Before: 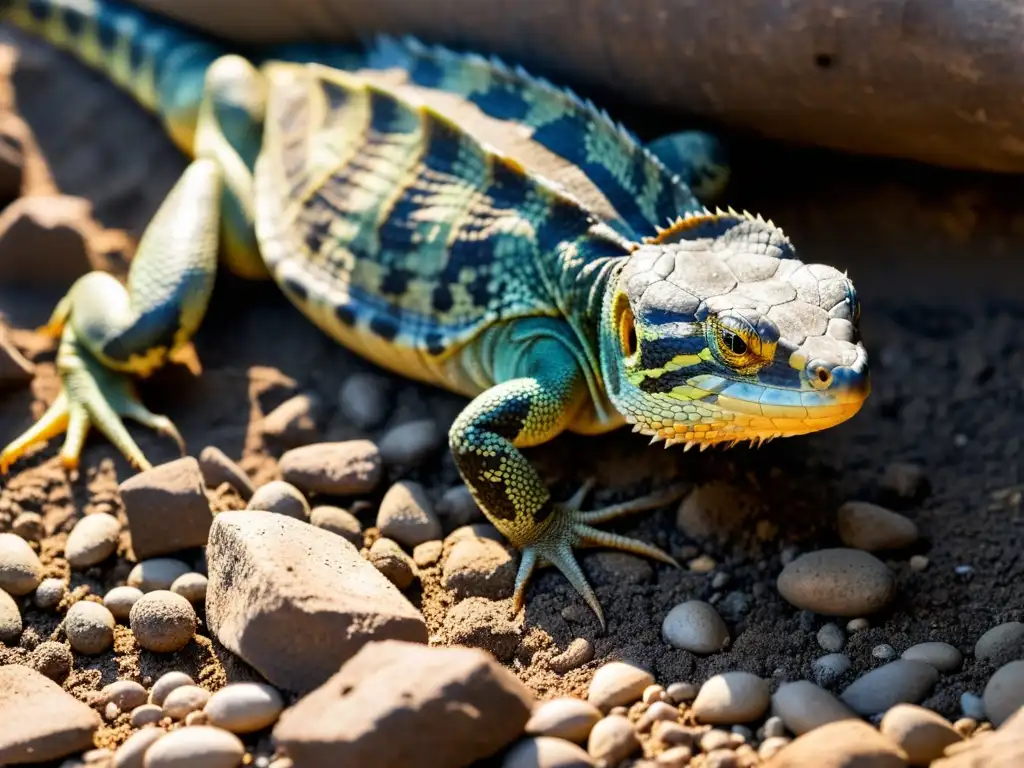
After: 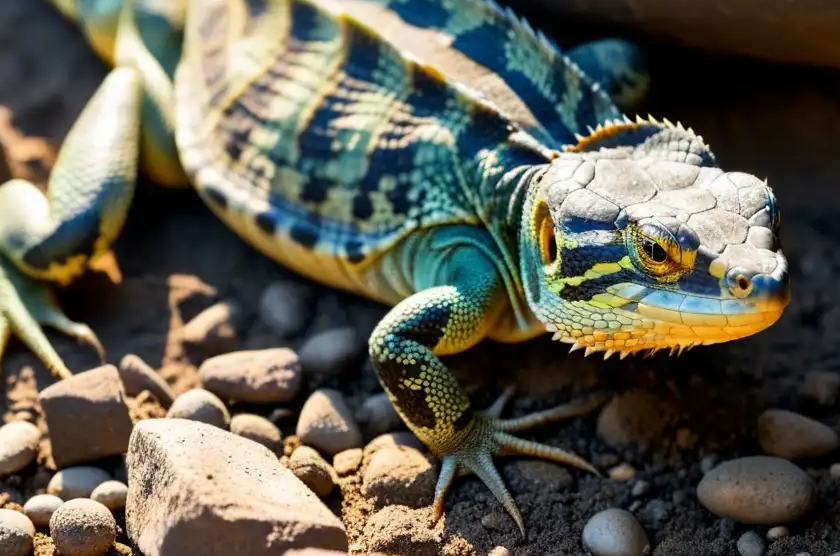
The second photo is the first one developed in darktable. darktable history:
crop: left 7.898%, top 12.063%, right 10.016%, bottom 15.482%
